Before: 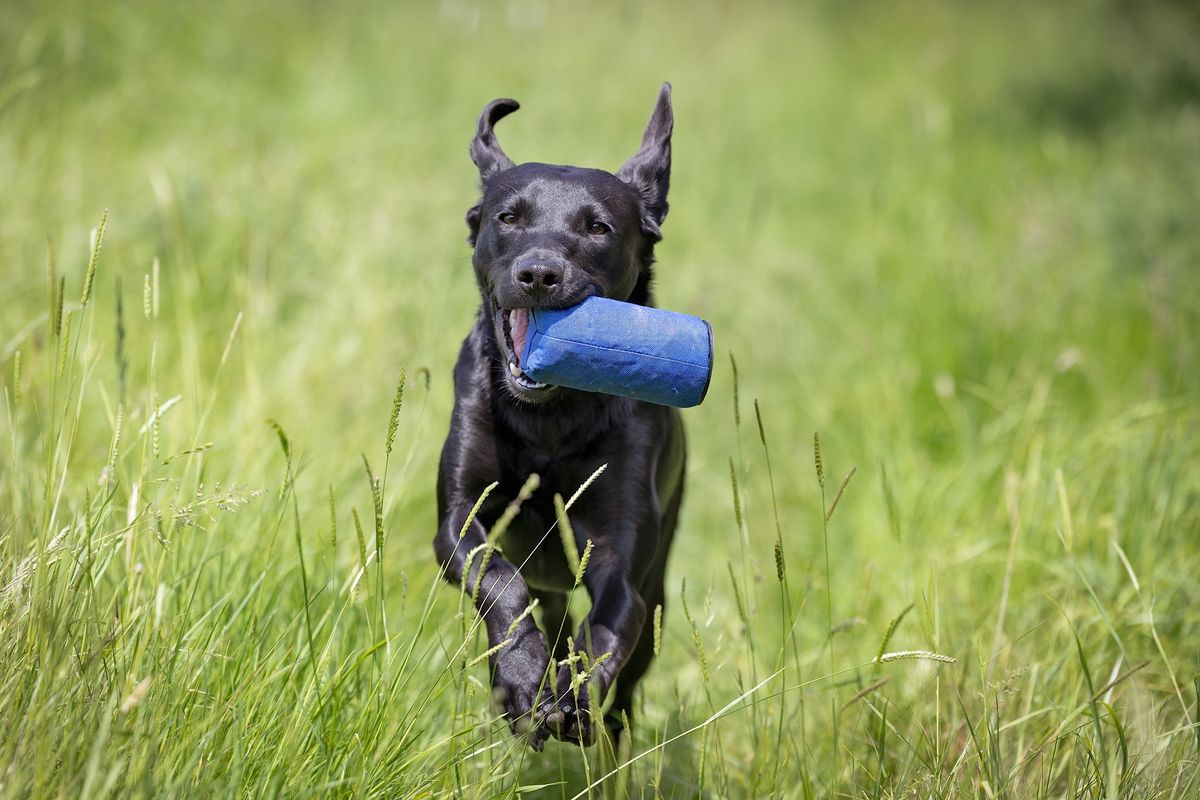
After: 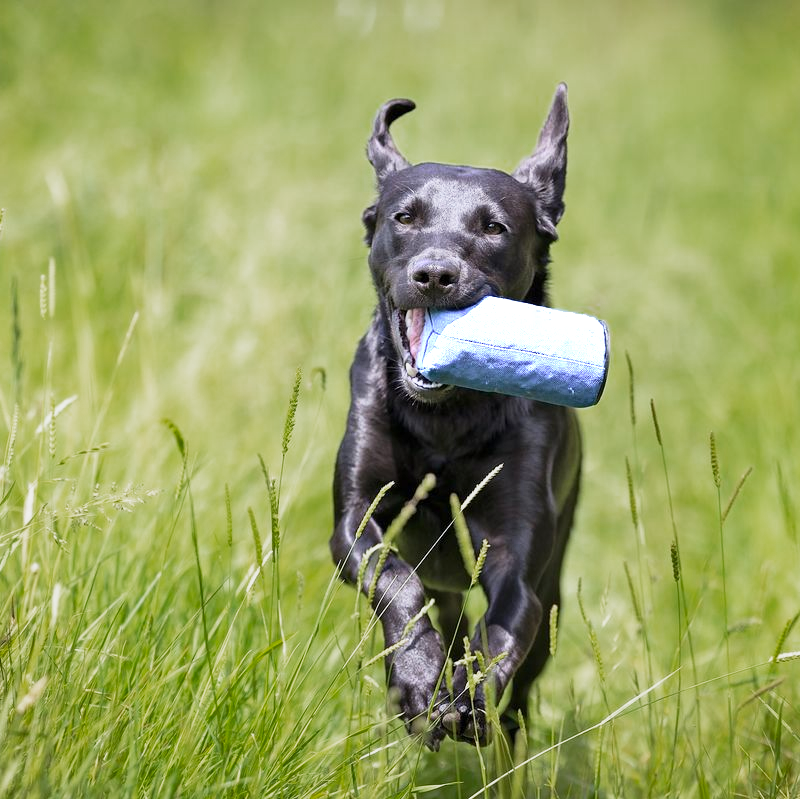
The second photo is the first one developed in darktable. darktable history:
crop and rotate: left 8.678%, right 24.623%
color zones: curves: ch0 [(0.203, 0.433) (0.607, 0.517) (0.697, 0.696) (0.705, 0.897)]
base curve: curves: ch0 [(0, 0) (0.088, 0.125) (0.176, 0.251) (0.354, 0.501) (0.613, 0.749) (1, 0.877)], preserve colors none
